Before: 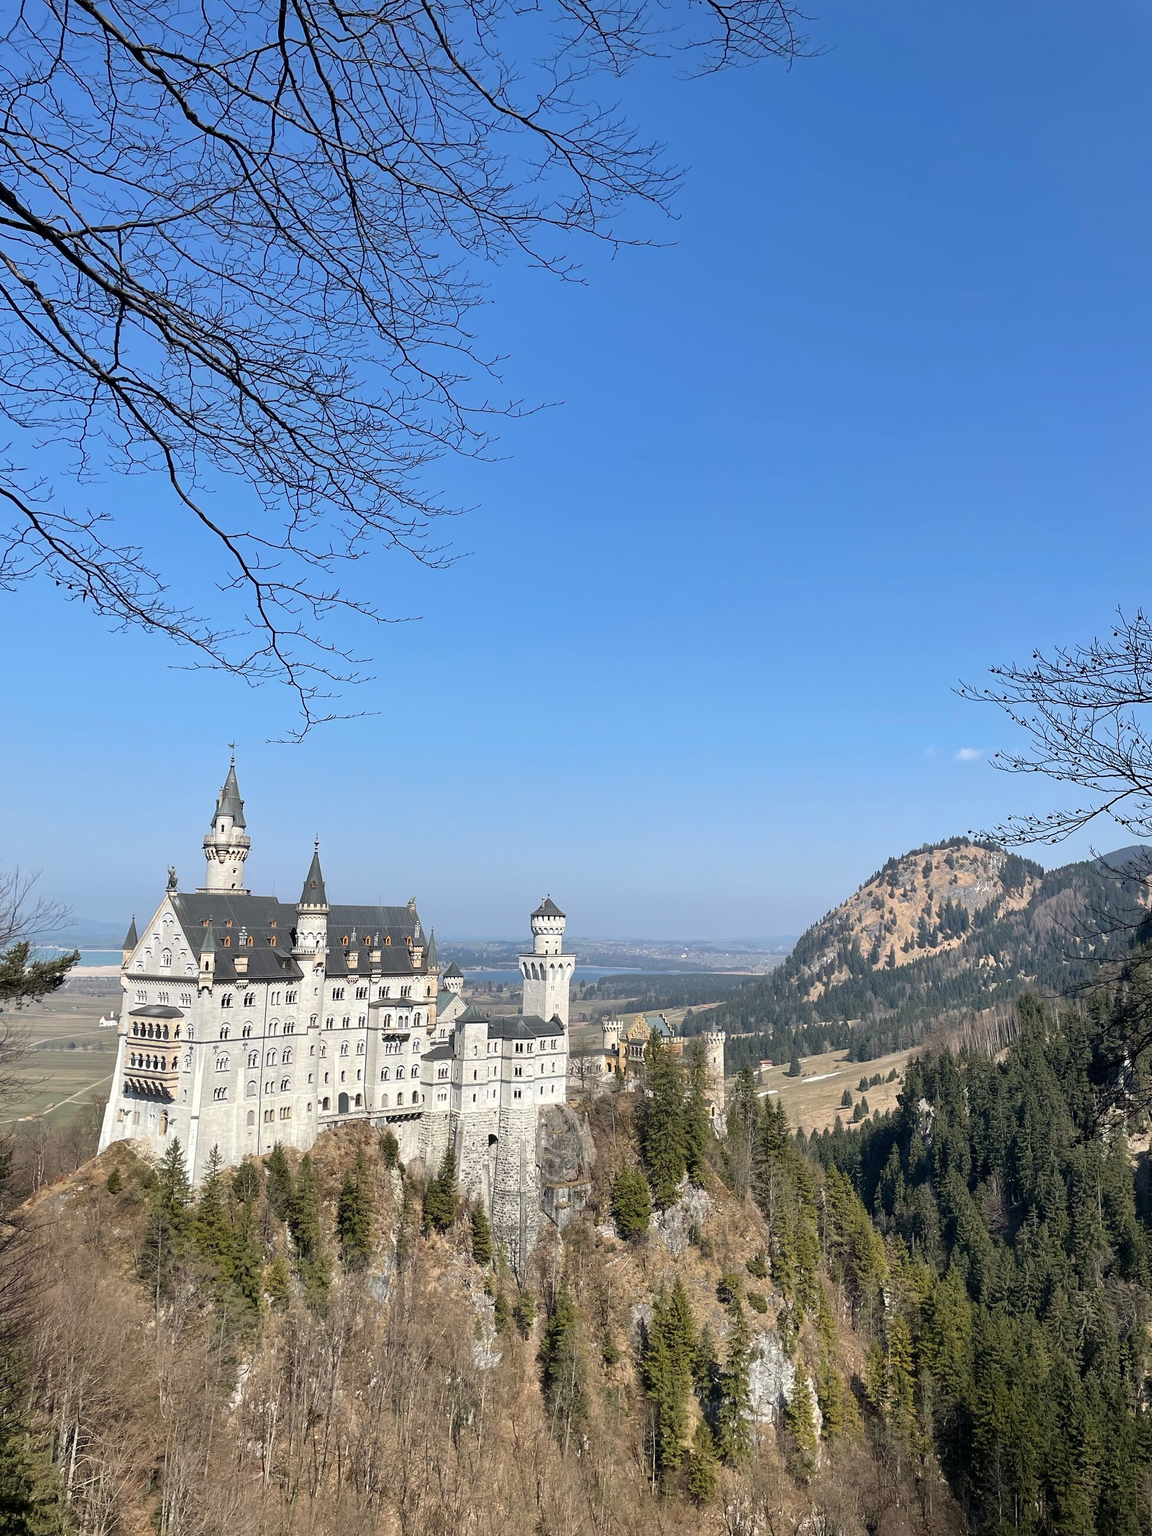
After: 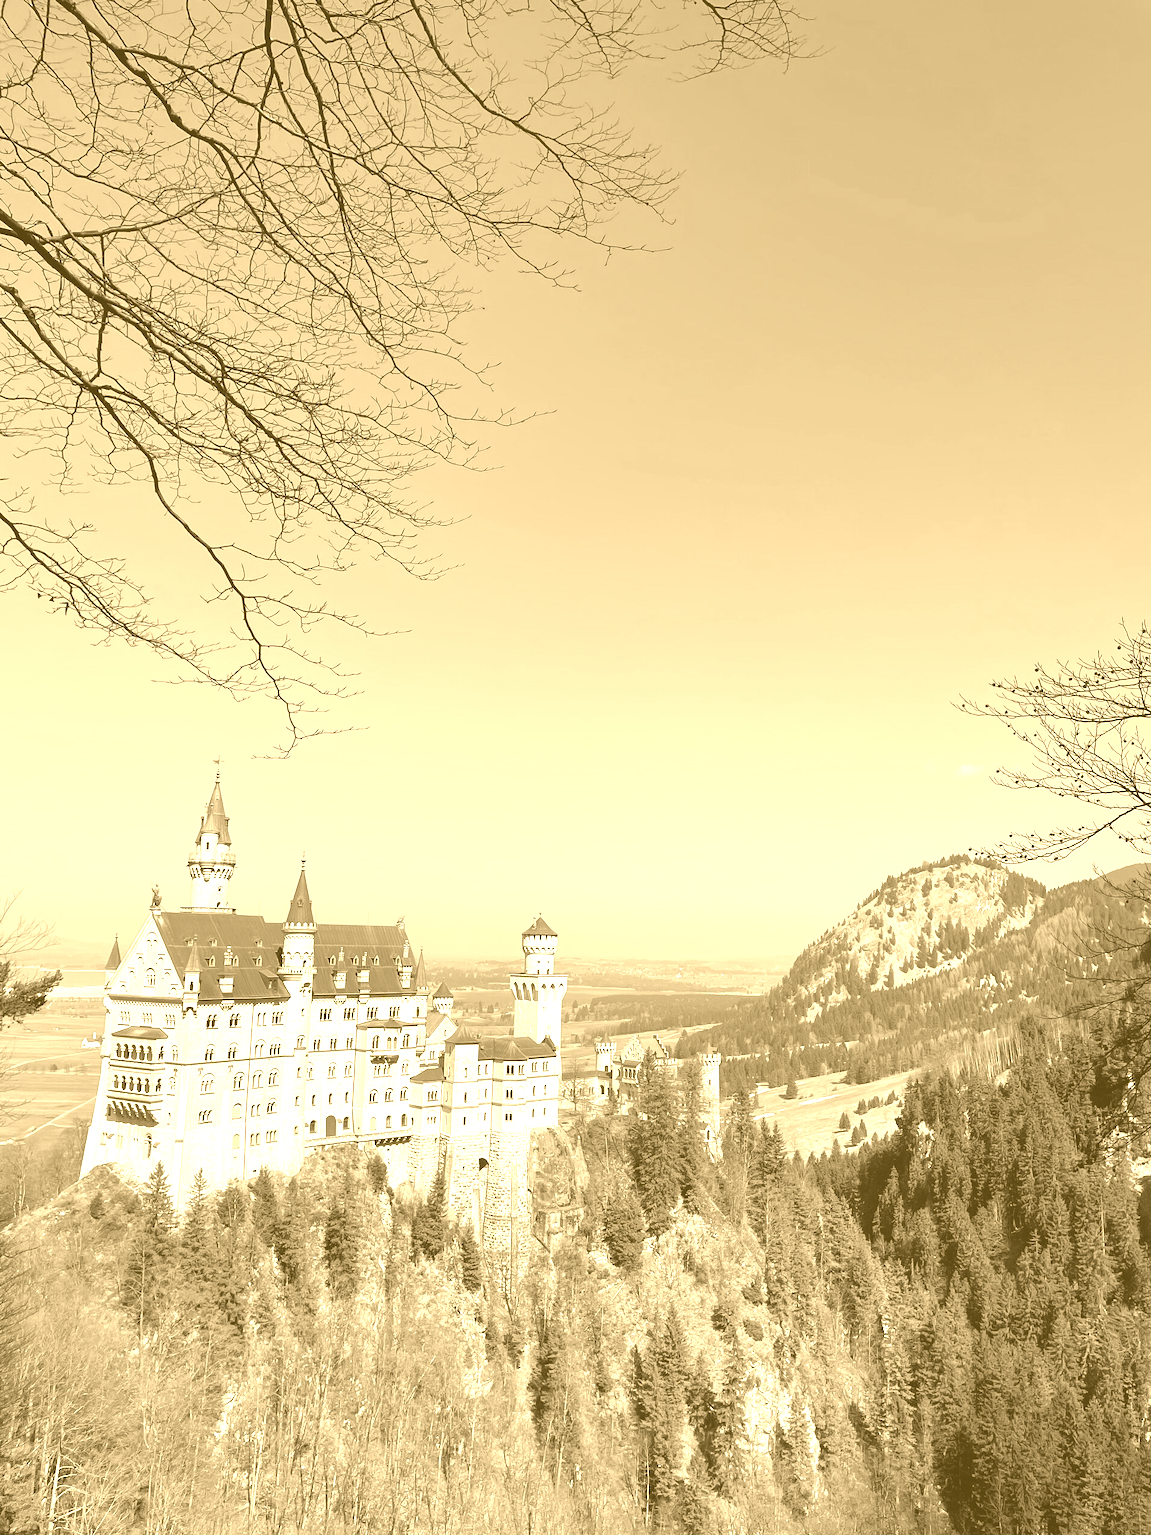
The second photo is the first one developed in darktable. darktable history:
crop: left 1.743%, right 0.268%, bottom 2.011%
colorize: hue 36°, source mix 100%
